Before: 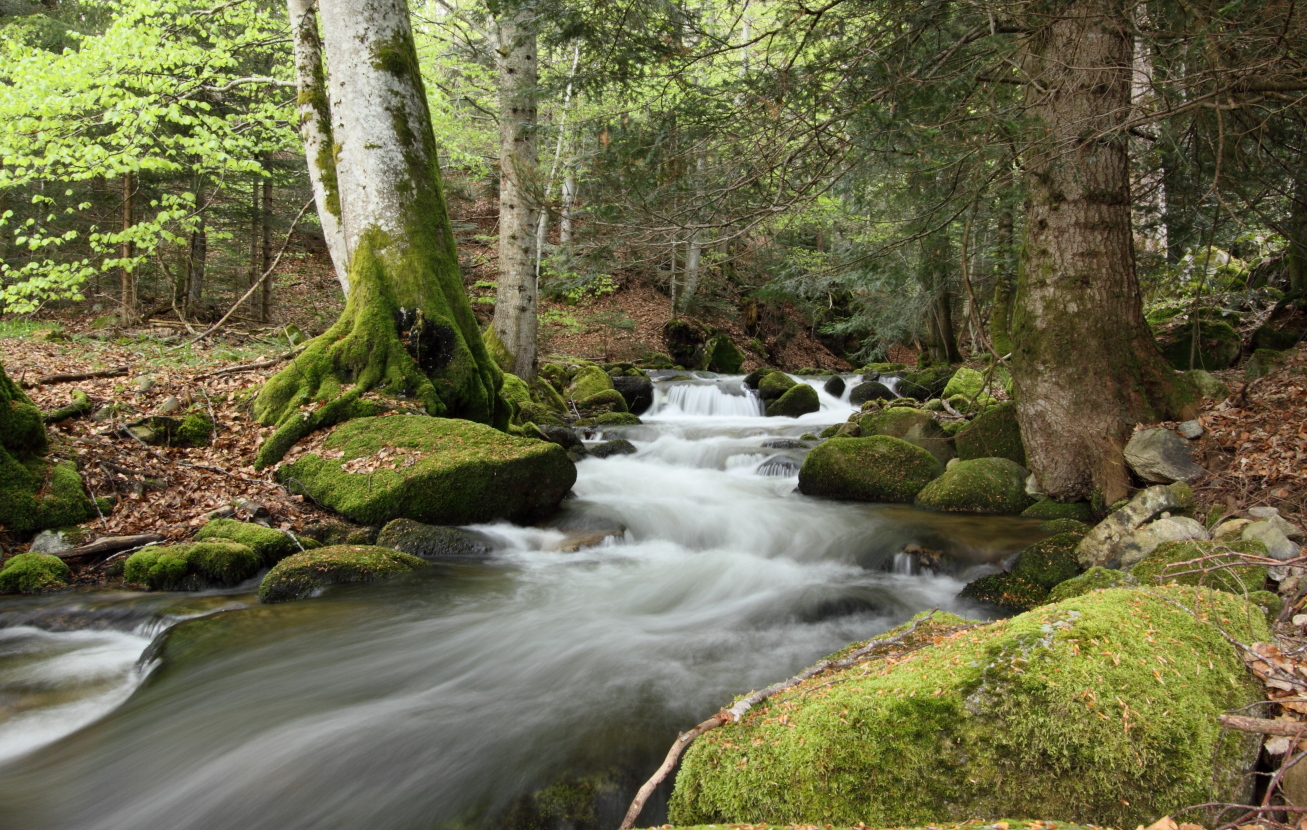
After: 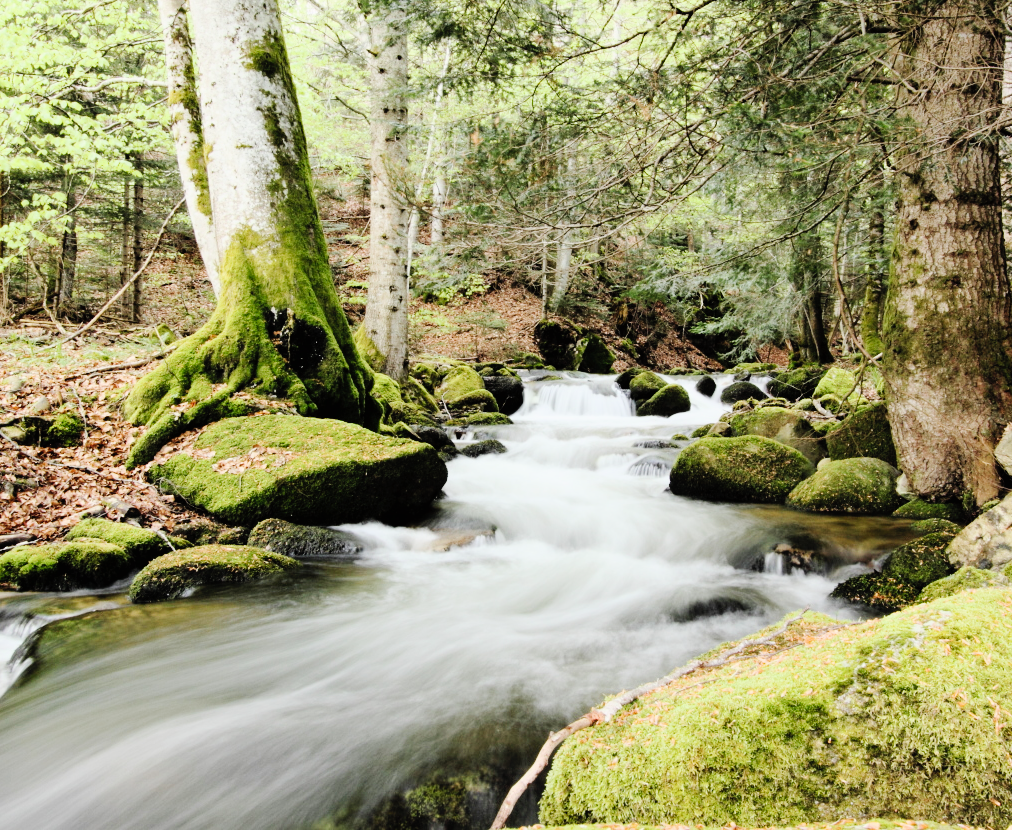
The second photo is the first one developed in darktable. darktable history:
tone curve: curves: ch0 [(0, 0) (0.003, 0.012) (0.011, 0.02) (0.025, 0.032) (0.044, 0.046) (0.069, 0.06) (0.1, 0.09) (0.136, 0.133) (0.177, 0.182) (0.224, 0.247) (0.277, 0.316) (0.335, 0.396) (0.399, 0.48) (0.468, 0.568) (0.543, 0.646) (0.623, 0.717) (0.709, 0.777) (0.801, 0.846) (0.898, 0.912) (1, 1)], preserve colors none
crop: left 9.88%, right 12.664%
filmic rgb: black relative exposure -5 EV, hardness 2.88, contrast 1.3
exposure: black level correction 0, exposure 1 EV, compensate highlight preservation false
